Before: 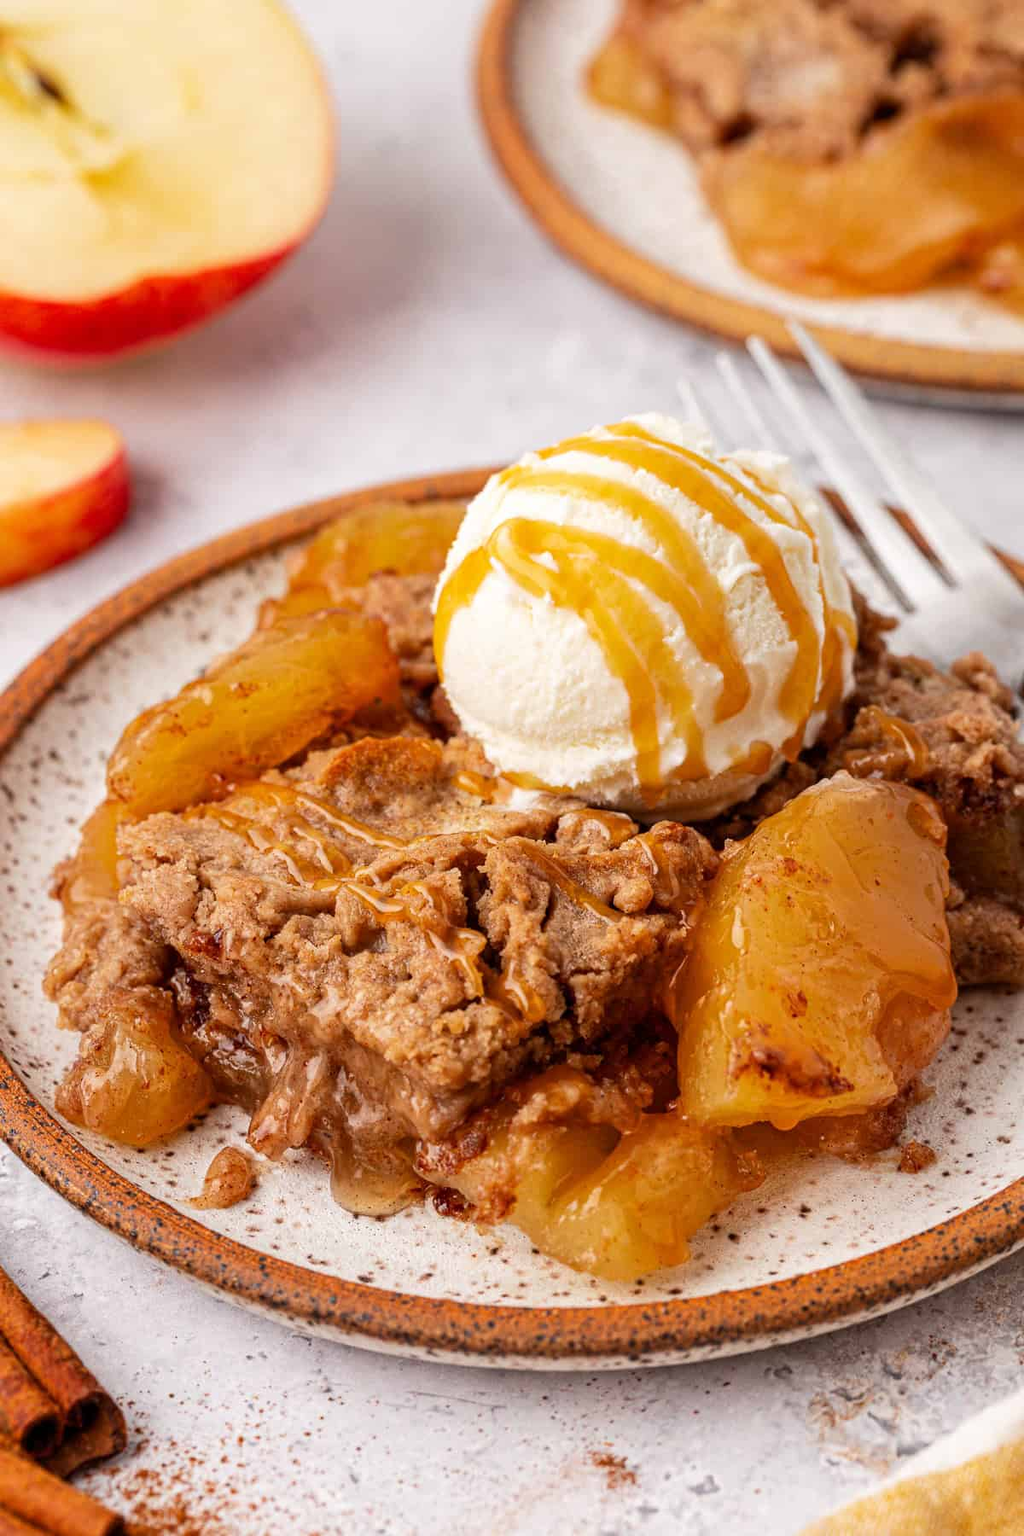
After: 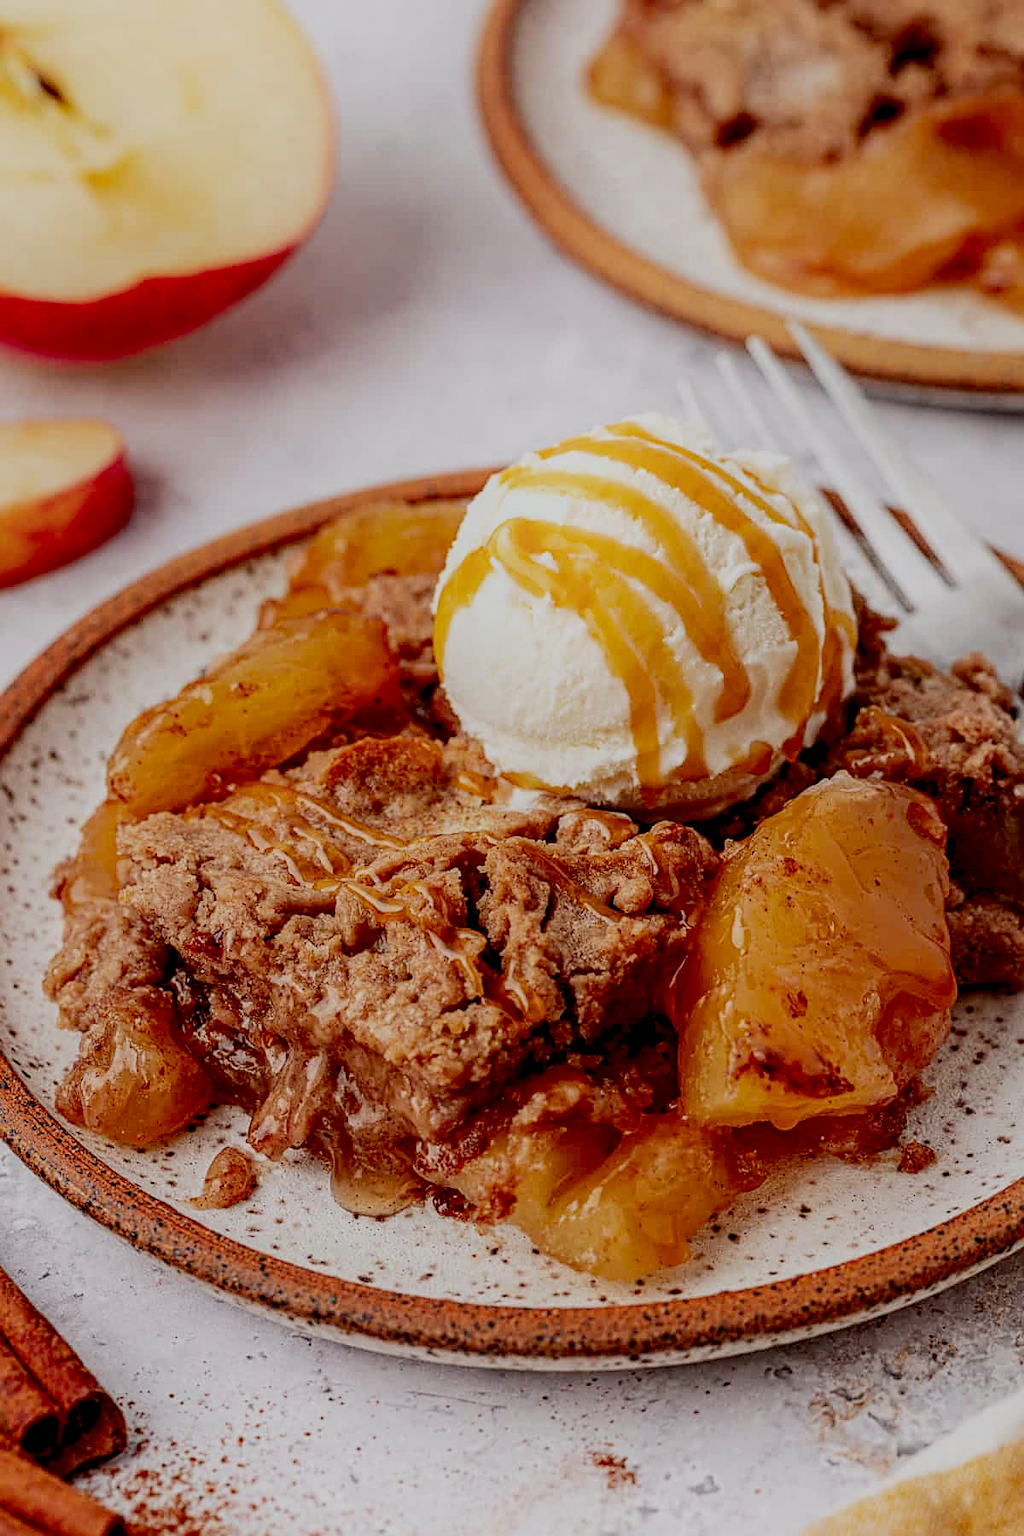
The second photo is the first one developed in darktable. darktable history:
local contrast: detail 130%
filmic rgb: black relative exposure -4.42 EV, white relative exposure 6.58 EV, hardness 1.85, contrast 0.5
sharpen: on, module defaults
contrast brightness saturation: contrast 0.22, brightness -0.19, saturation 0.24
exposure: exposure 0.496 EV, compensate highlight preservation false
white balance: red 0.986, blue 1.01
shadows and highlights: shadows -24.28, highlights 49.77, soften with gaussian
